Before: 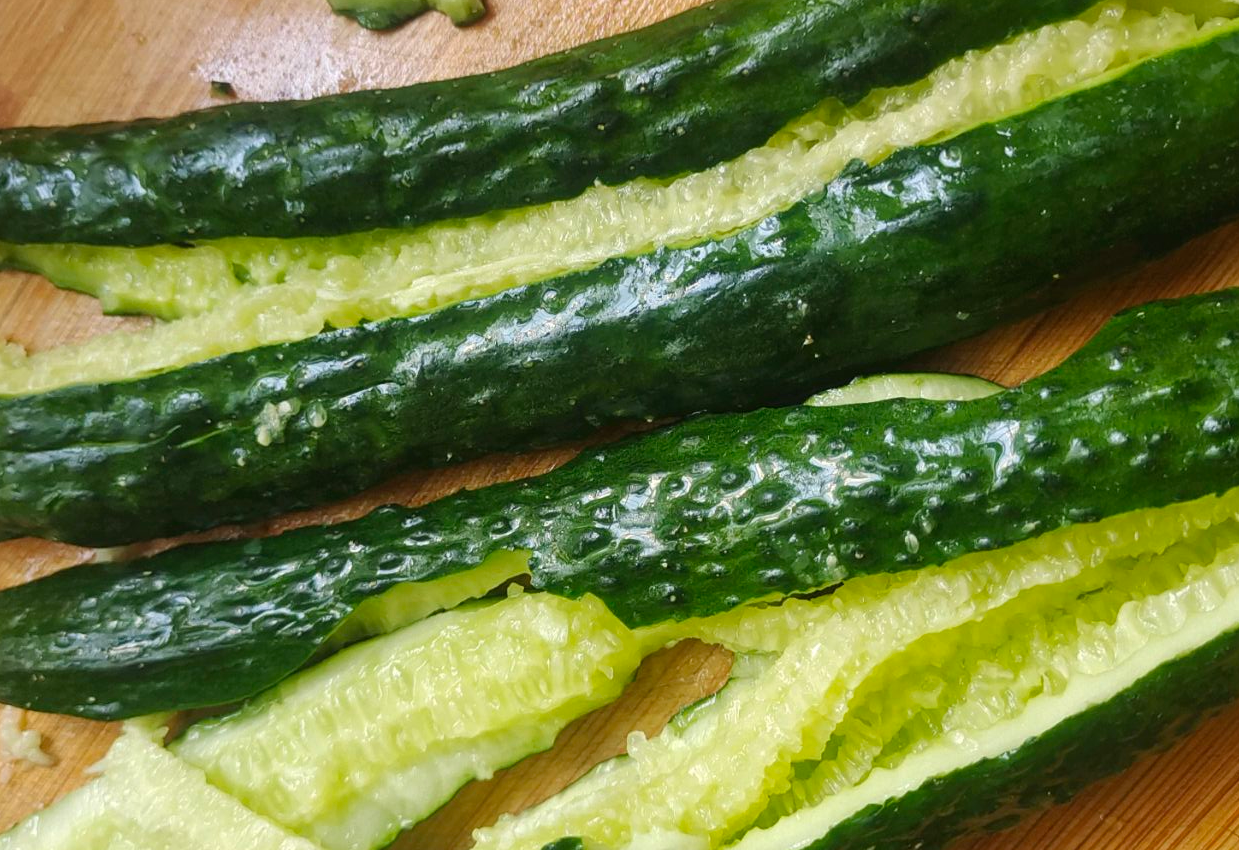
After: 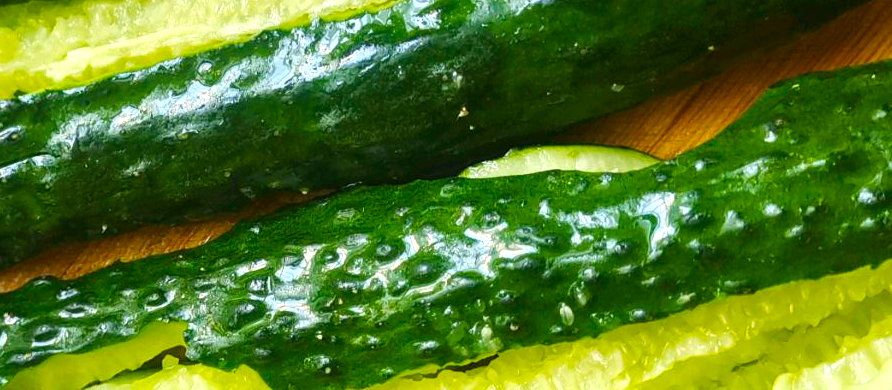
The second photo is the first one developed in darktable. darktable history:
exposure: black level correction 0.001, exposure 0.5 EV, compensate exposure bias true, compensate highlight preservation false
color balance rgb: perceptual saturation grading › global saturation 25%, global vibrance 20%
crop and rotate: left 27.938%, top 27.046%, bottom 27.046%
